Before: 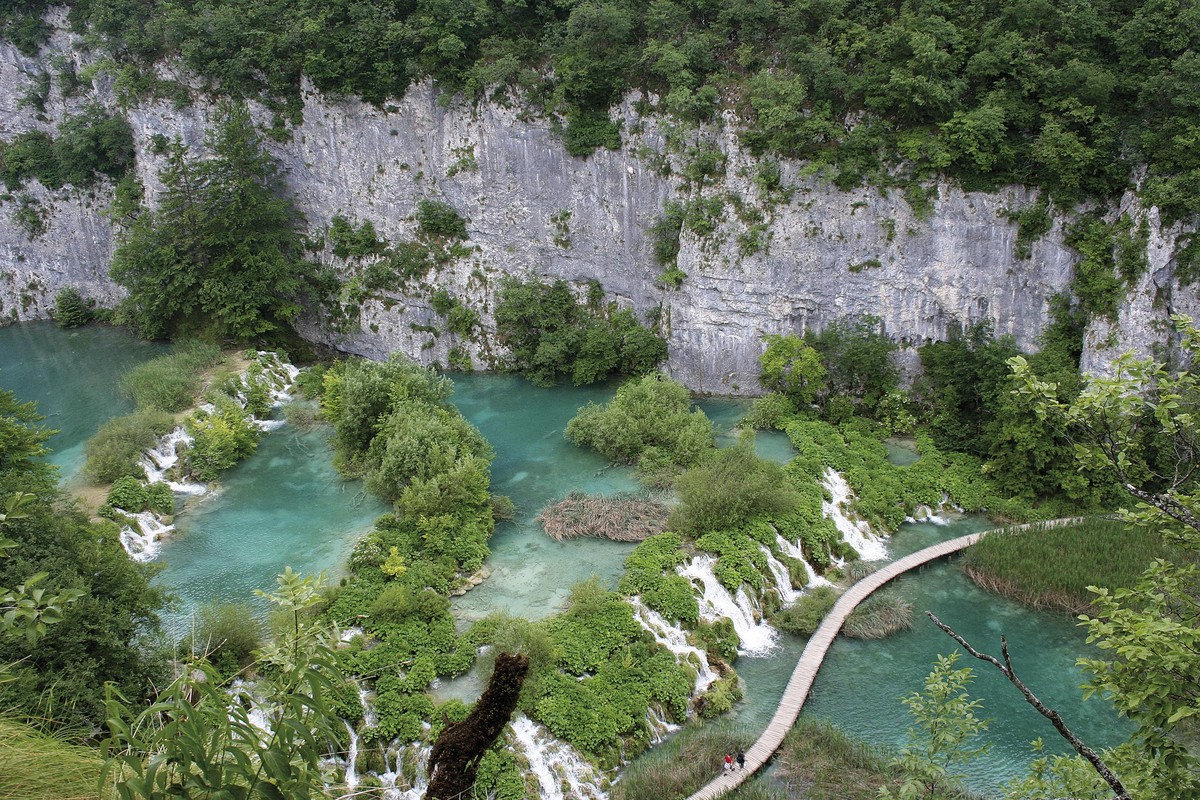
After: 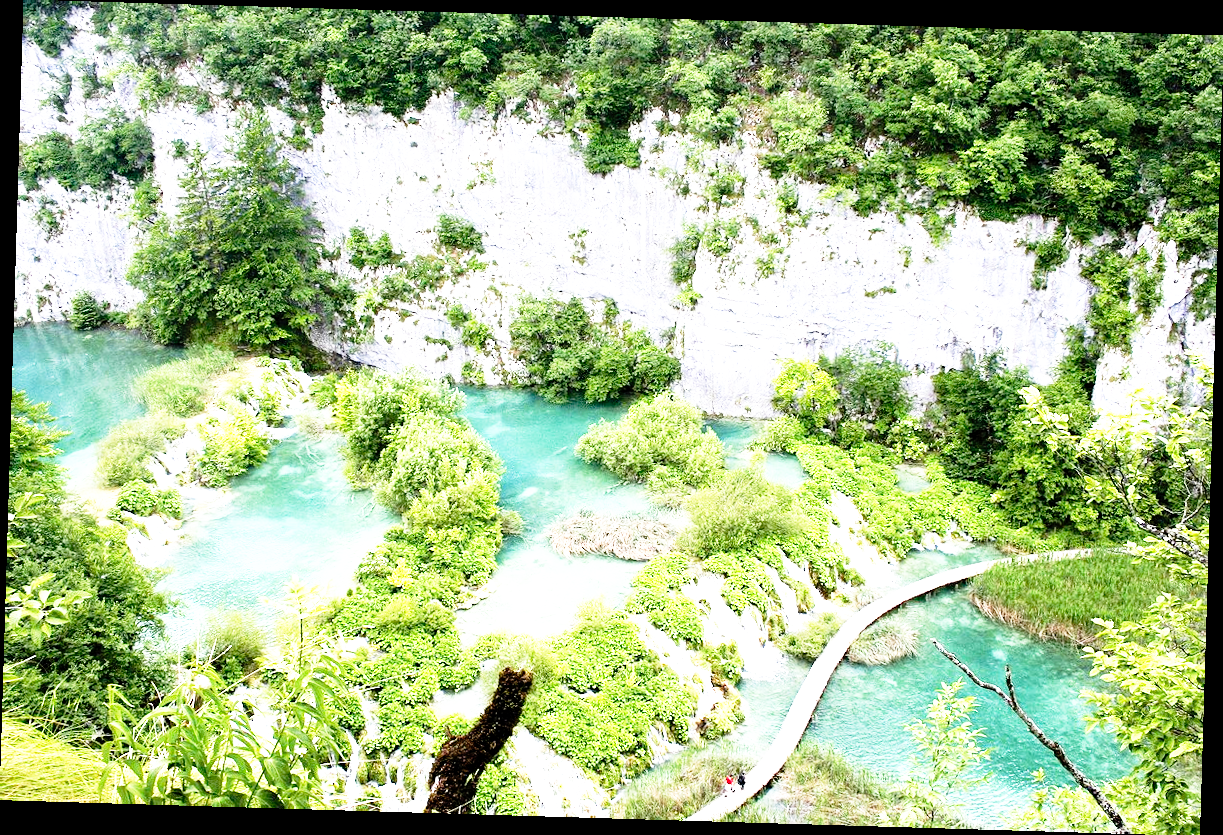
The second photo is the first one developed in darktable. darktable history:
rotate and perspective: rotation 1.72°, automatic cropping off
color balance: lift [0.991, 1, 1, 1], gamma [0.996, 1, 1, 1], input saturation 98.52%, contrast 20.34%, output saturation 103.72%
exposure: black level correction 0, exposure 1.1 EV, compensate highlight preservation false
base curve: curves: ch0 [(0, 0) (0.012, 0.01) (0.073, 0.168) (0.31, 0.711) (0.645, 0.957) (1, 1)], preserve colors none
